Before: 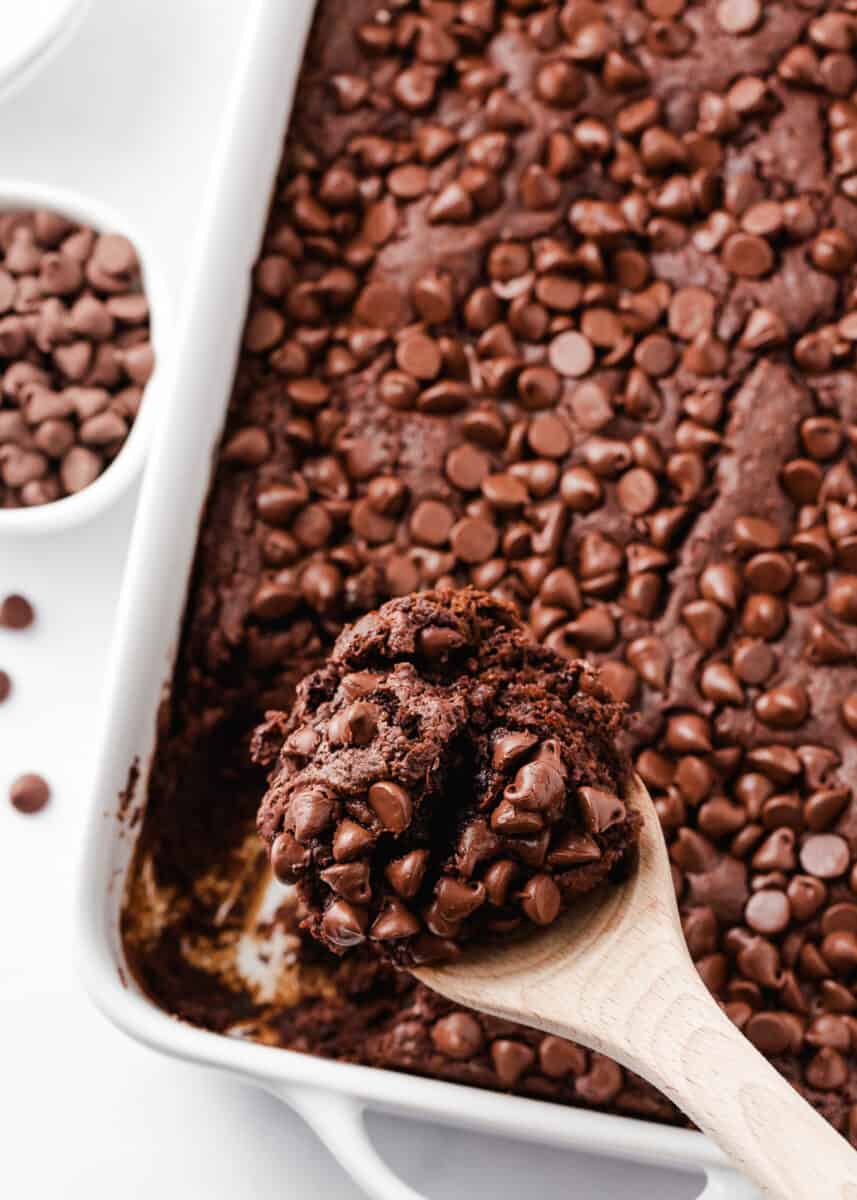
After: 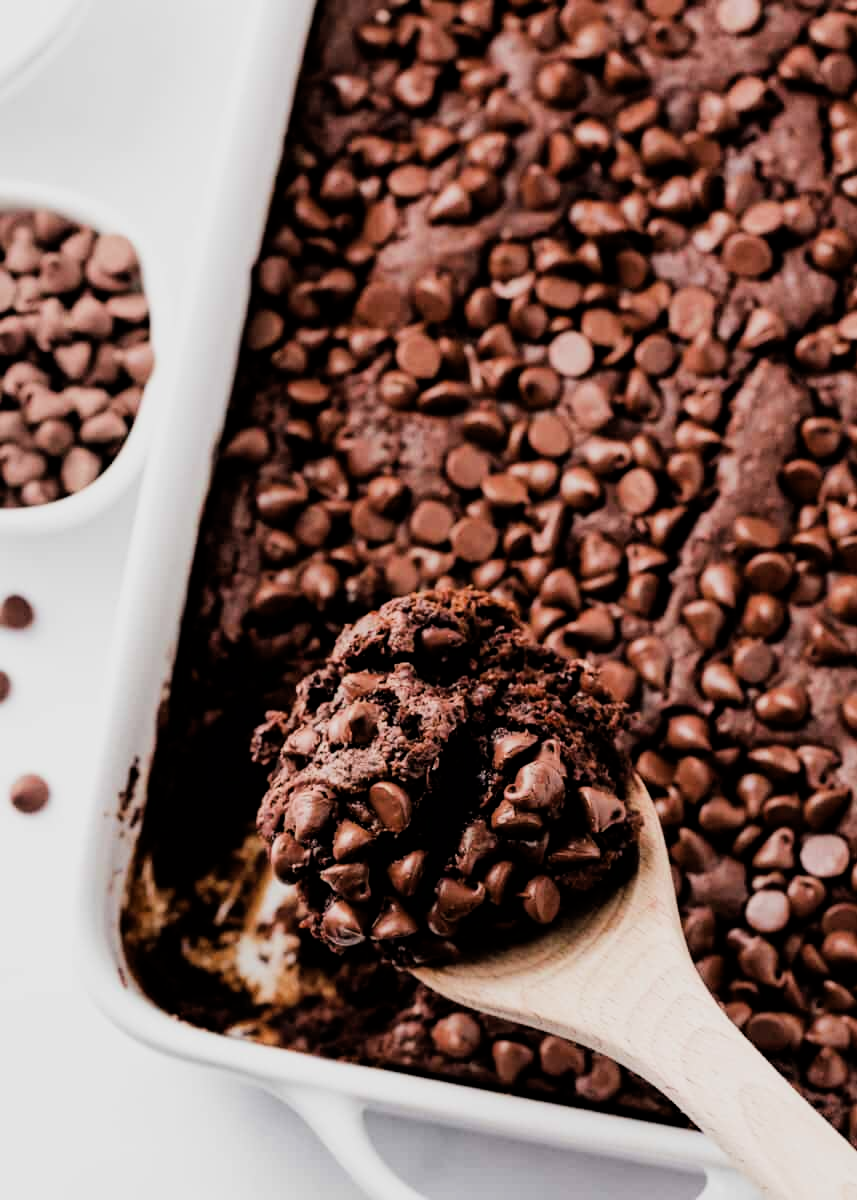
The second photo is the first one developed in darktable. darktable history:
filmic rgb: black relative exposure -4.97 EV, white relative exposure 3.96 EV, hardness 2.88, contrast 1.393
